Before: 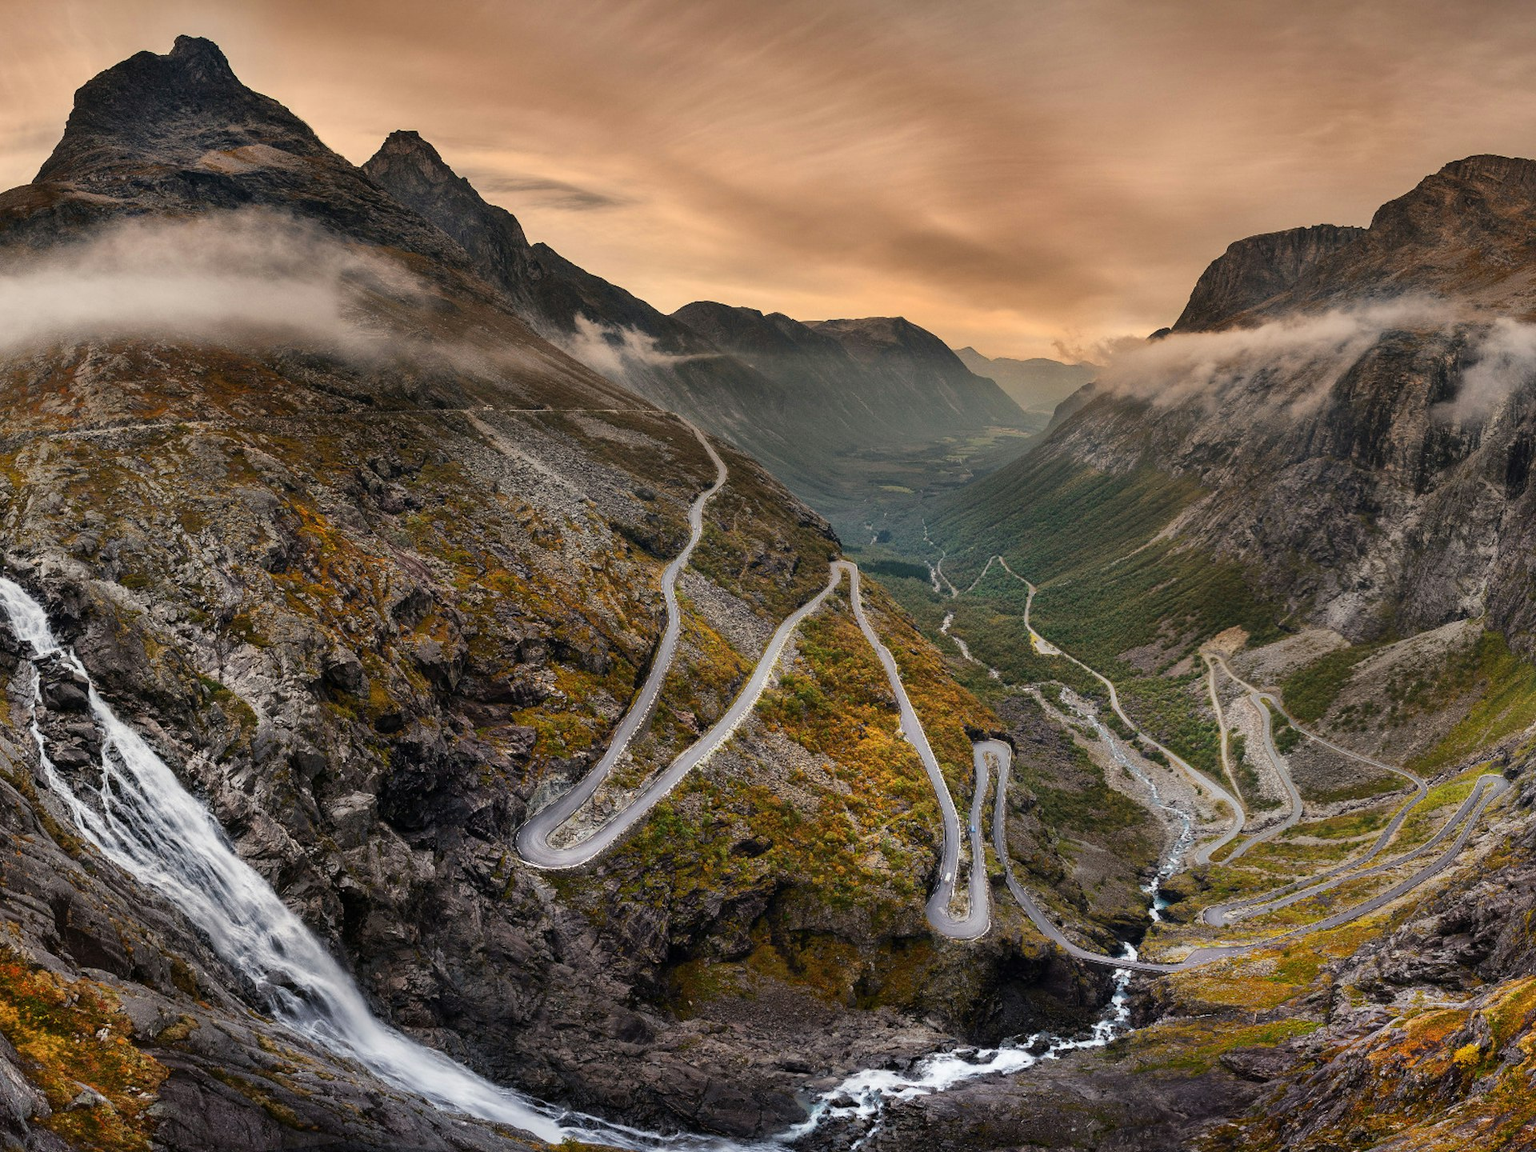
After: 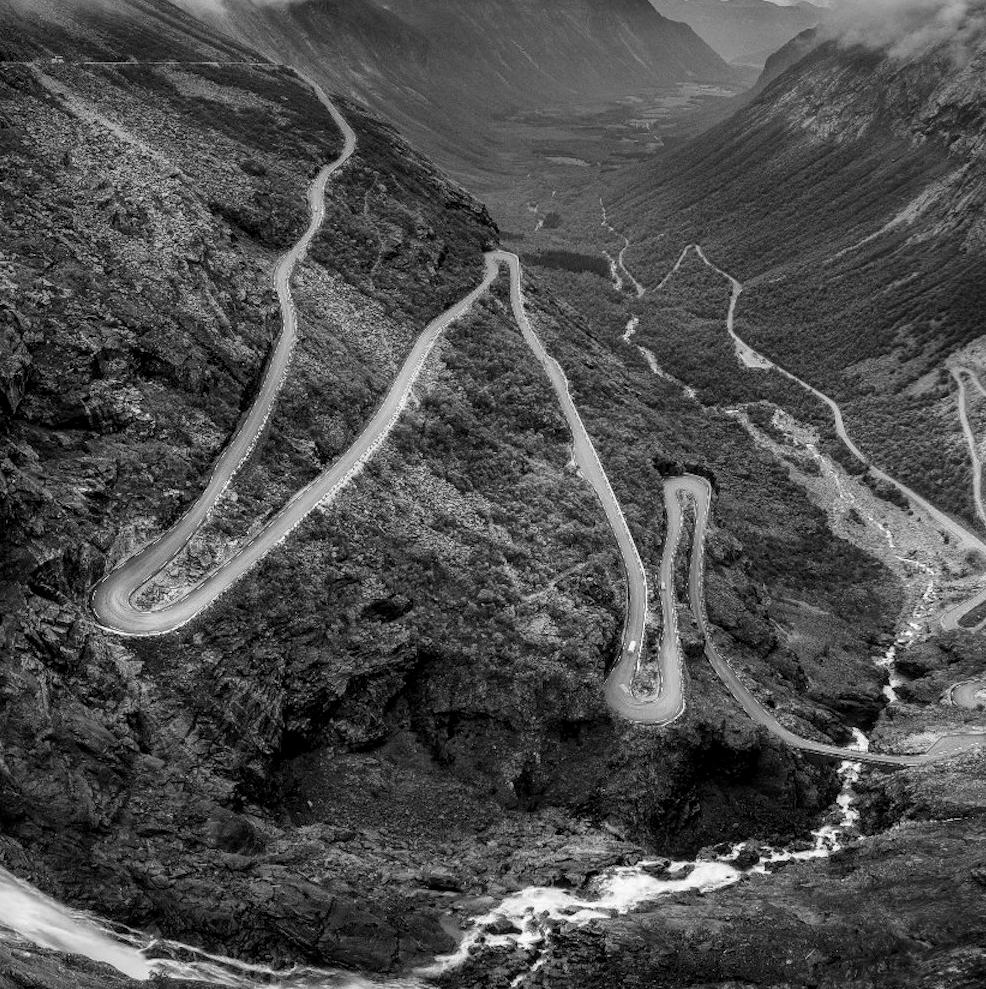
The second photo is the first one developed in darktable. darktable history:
crop and rotate: left 28.809%, top 31.254%, right 19.817%
local contrast: detail 130%
color calibration: output gray [0.21, 0.42, 0.37, 0], illuminant as shot in camera, x 0.358, y 0.373, temperature 4628.91 K
